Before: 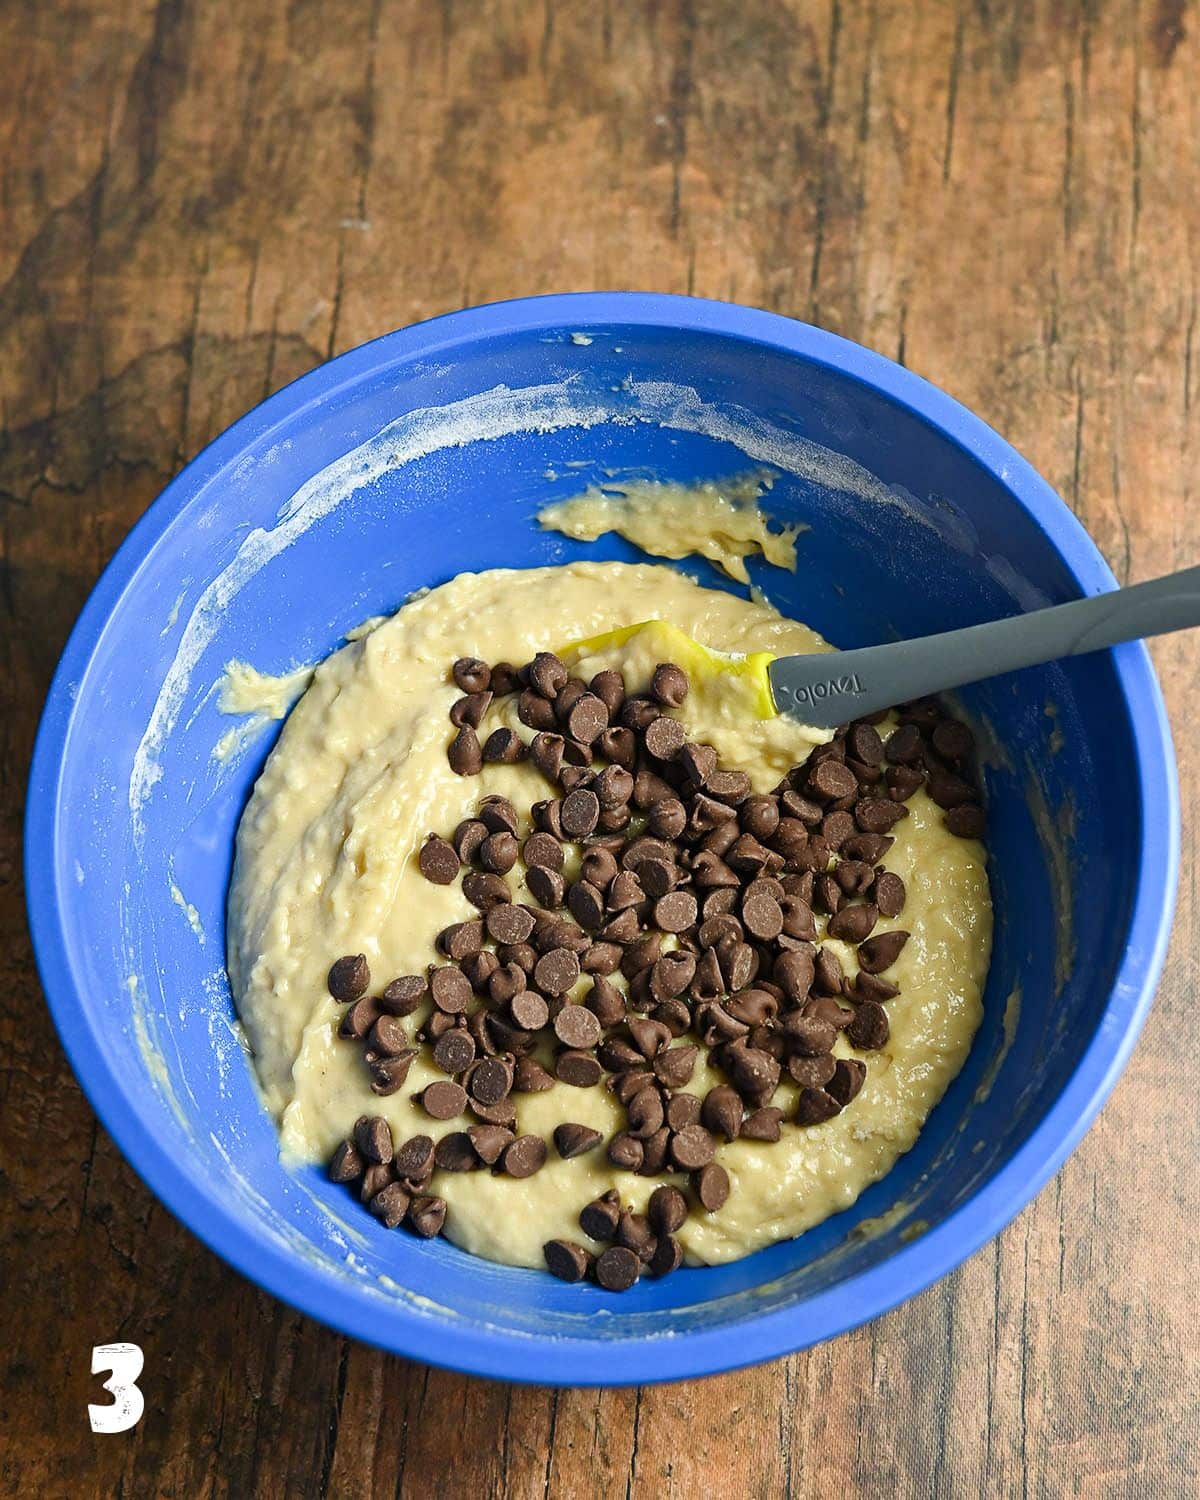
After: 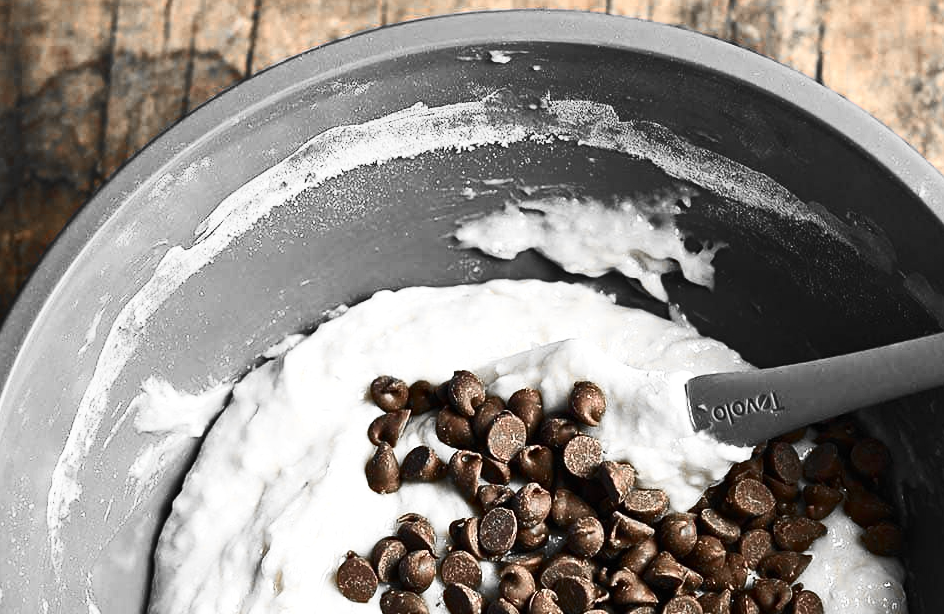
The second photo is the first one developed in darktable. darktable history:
contrast brightness saturation: contrast 0.388, brightness 0.097
crop: left 6.881%, top 18.807%, right 14.426%, bottom 40.218%
color zones: curves: ch0 [(0, 0.65) (0.096, 0.644) (0.221, 0.539) (0.429, 0.5) (0.571, 0.5) (0.714, 0.5) (0.857, 0.5) (1, 0.65)]; ch1 [(0, 0.5) (0.143, 0.5) (0.257, -0.002) (0.429, 0.04) (0.571, -0.001) (0.714, -0.015) (0.857, 0.024) (1, 0.5)]
